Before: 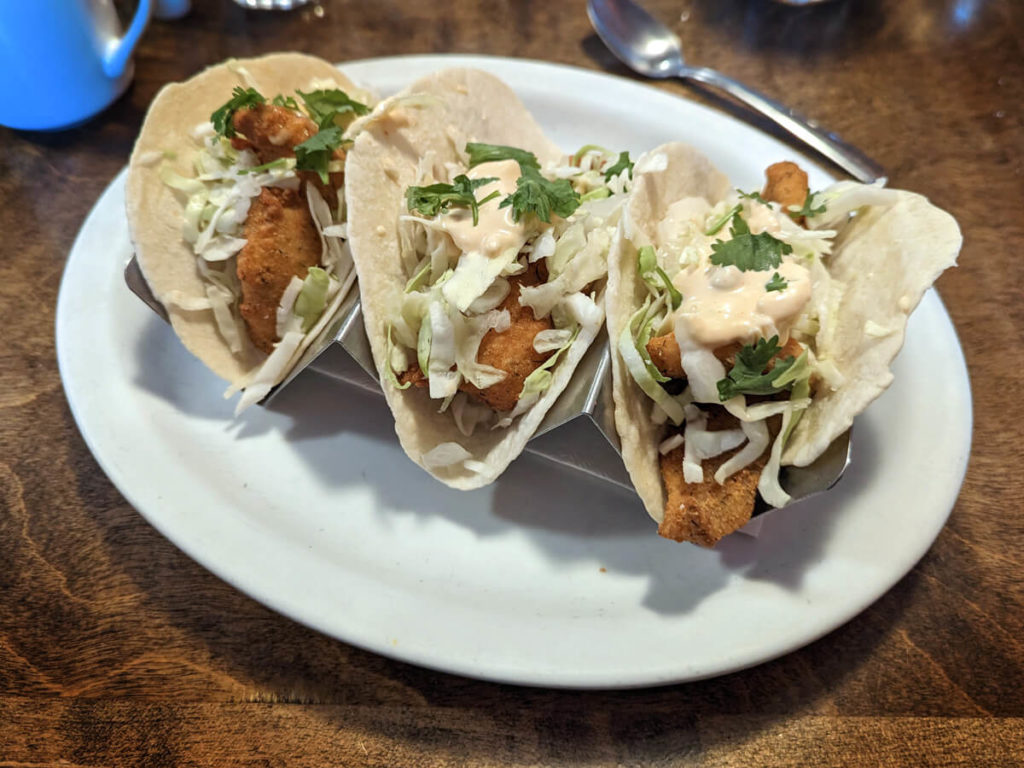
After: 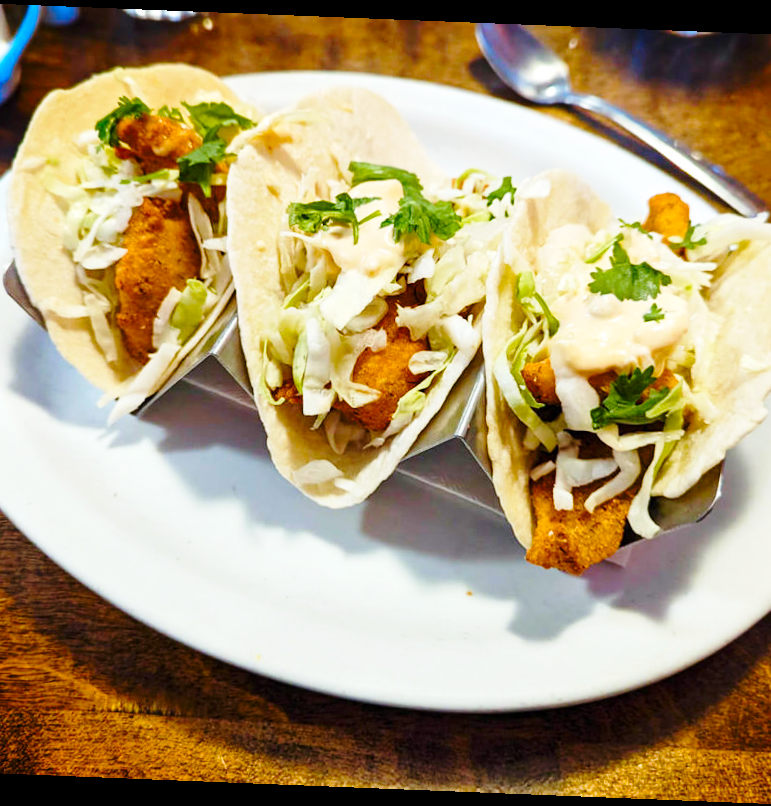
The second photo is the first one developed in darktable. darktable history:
color balance rgb: perceptual saturation grading › global saturation 20%, perceptual saturation grading › highlights -25%, perceptual saturation grading › shadows 25%, global vibrance 50%
exposure: compensate highlight preservation false
base curve: curves: ch0 [(0, 0) (0.028, 0.03) (0.121, 0.232) (0.46, 0.748) (0.859, 0.968) (1, 1)], preserve colors none
rotate and perspective: rotation 2.27°, automatic cropping off
crop: left 13.443%, right 13.31%
